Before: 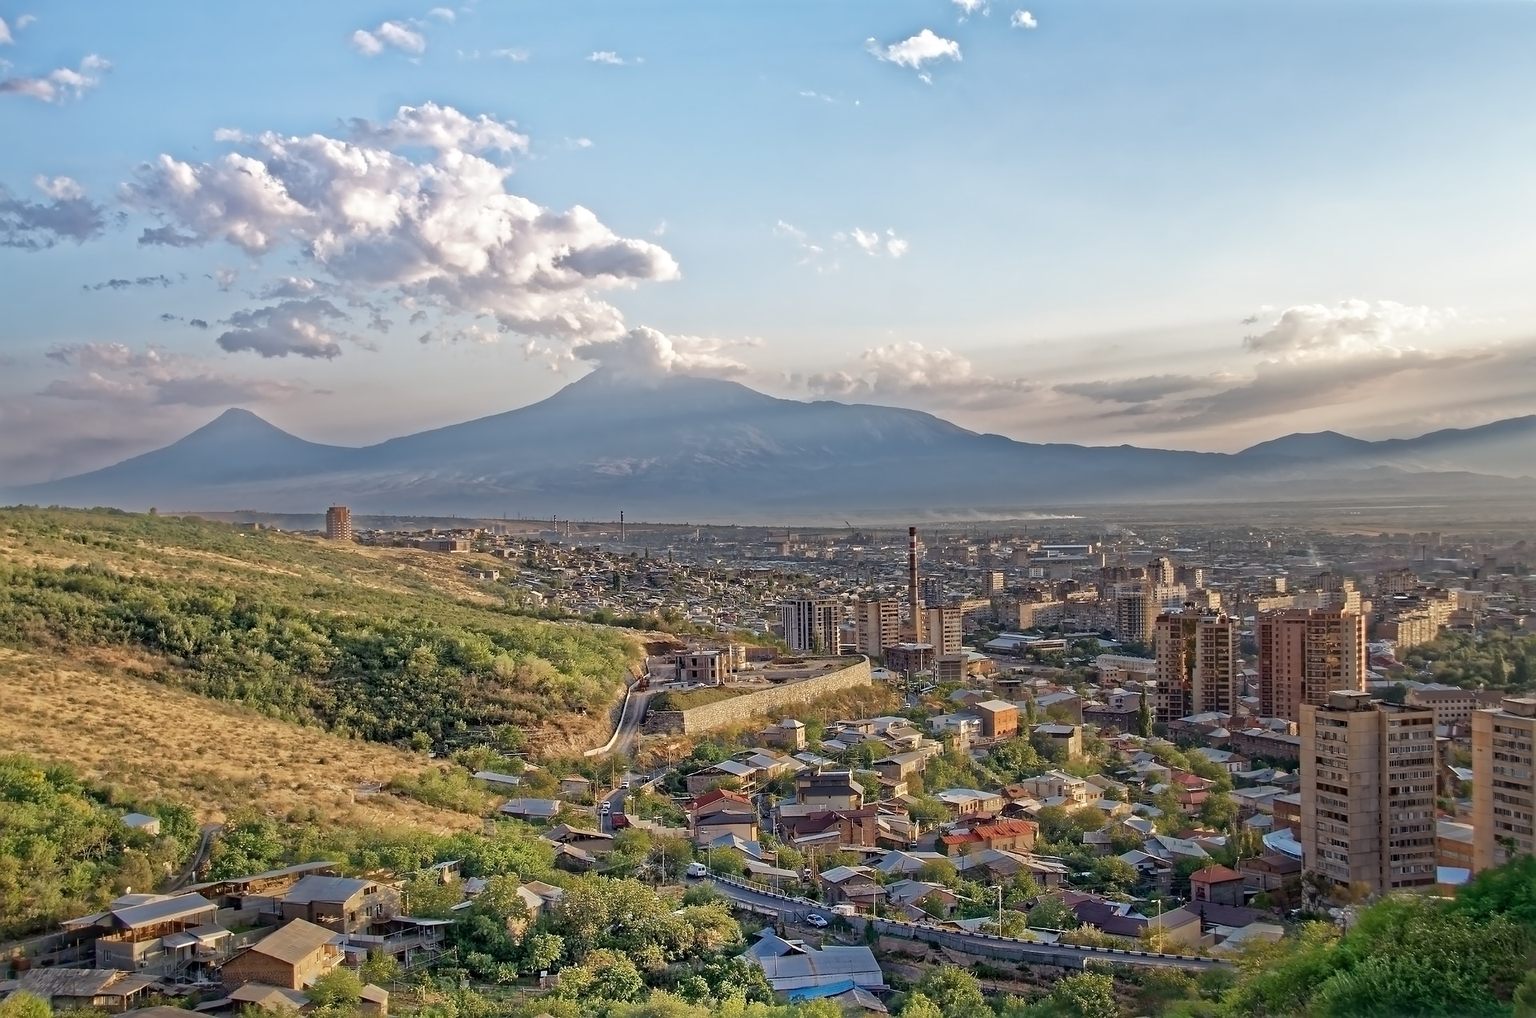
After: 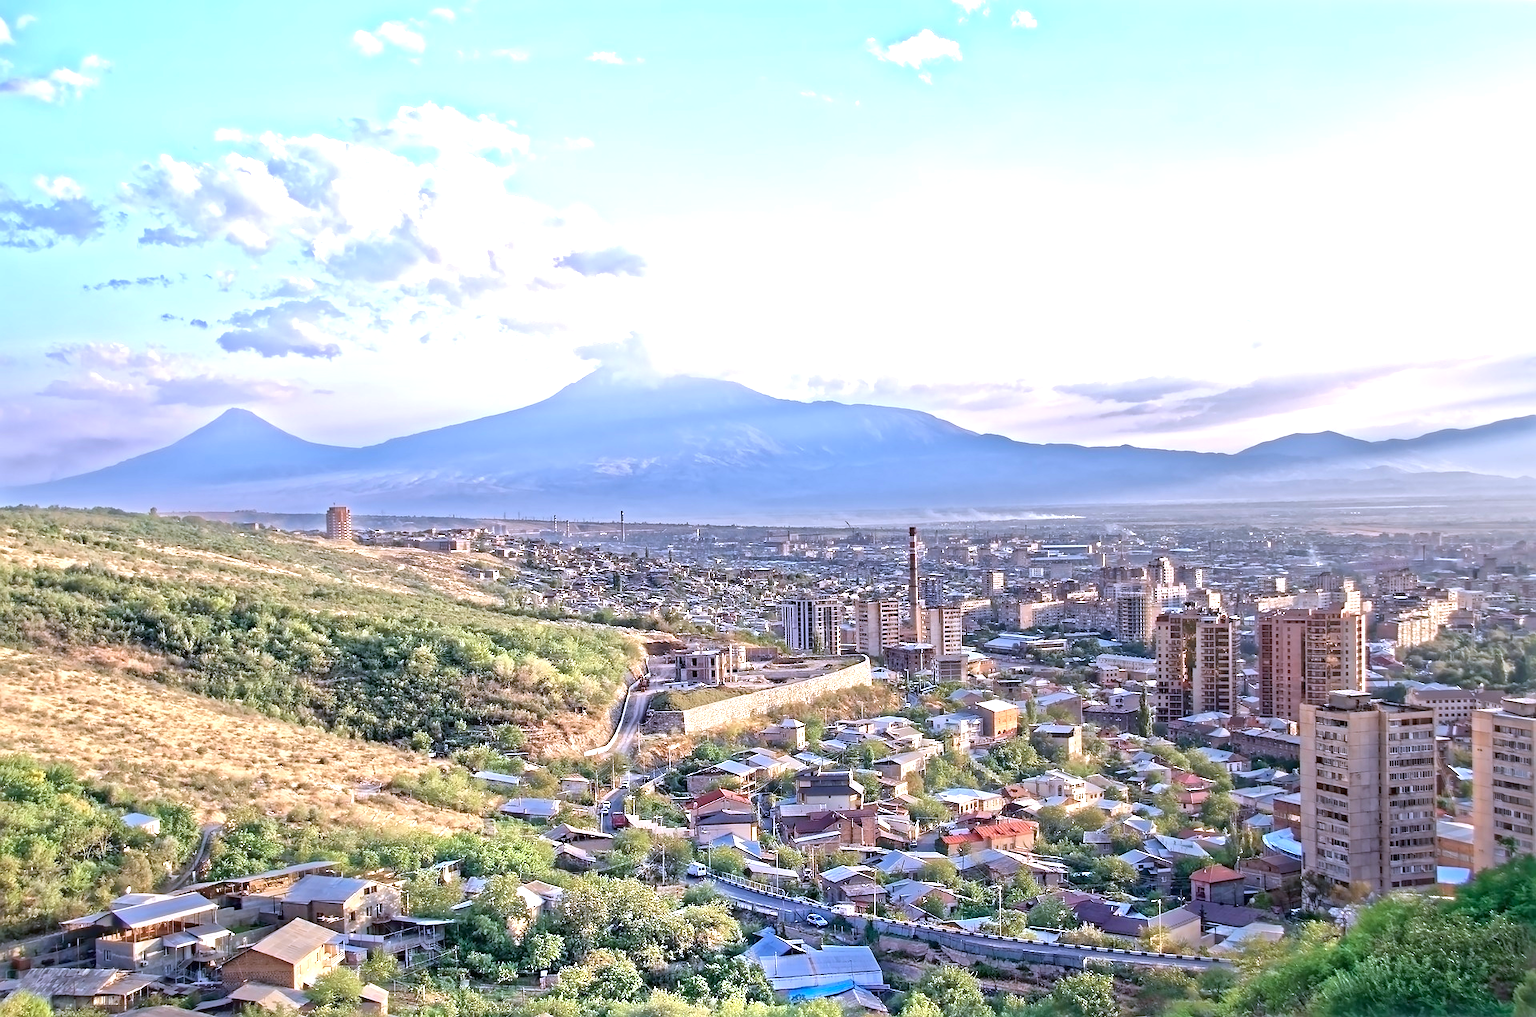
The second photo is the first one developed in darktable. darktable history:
color calibration: illuminant as shot in camera, x 0.379, y 0.396, temperature 4138.76 K
exposure: black level correction 0, exposure 1.2 EV, compensate exposure bias true, compensate highlight preservation false
